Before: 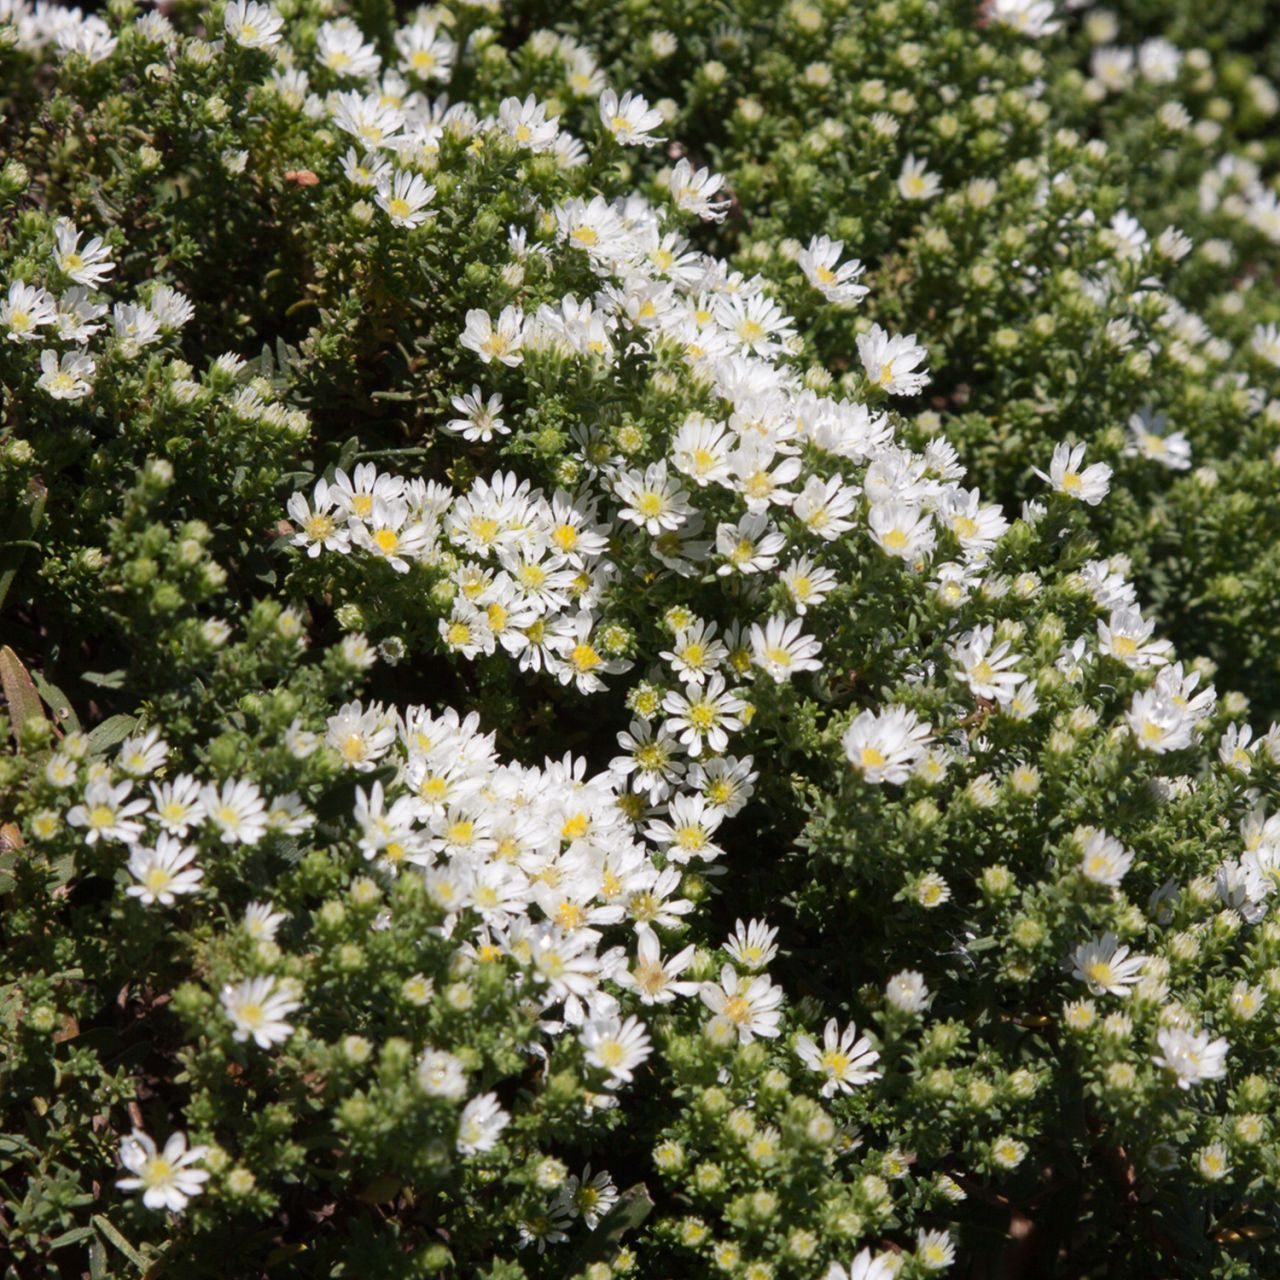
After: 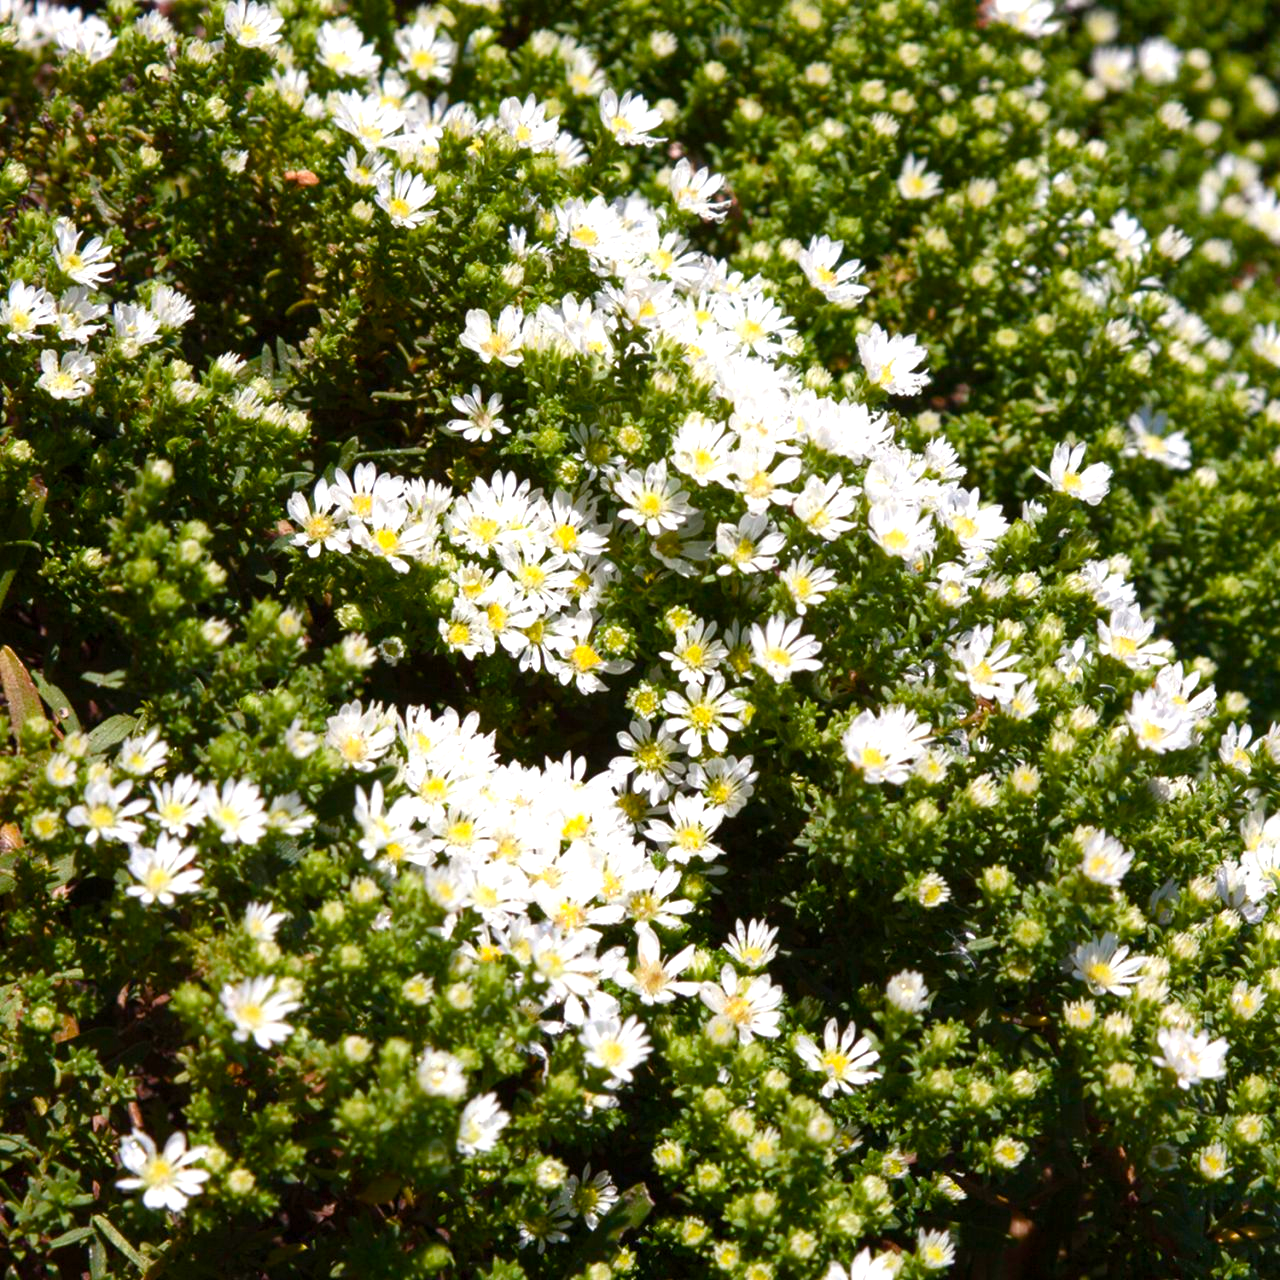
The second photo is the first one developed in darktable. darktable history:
color balance rgb: linear chroma grading › shadows -2.2%, linear chroma grading › highlights -15%, linear chroma grading › global chroma -10%, linear chroma grading › mid-tones -10%, perceptual saturation grading › global saturation 45%, perceptual saturation grading › highlights -50%, perceptual saturation grading › shadows 30%, perceptual brilliance grading › global brilliance 18%, global vibrance 45%
